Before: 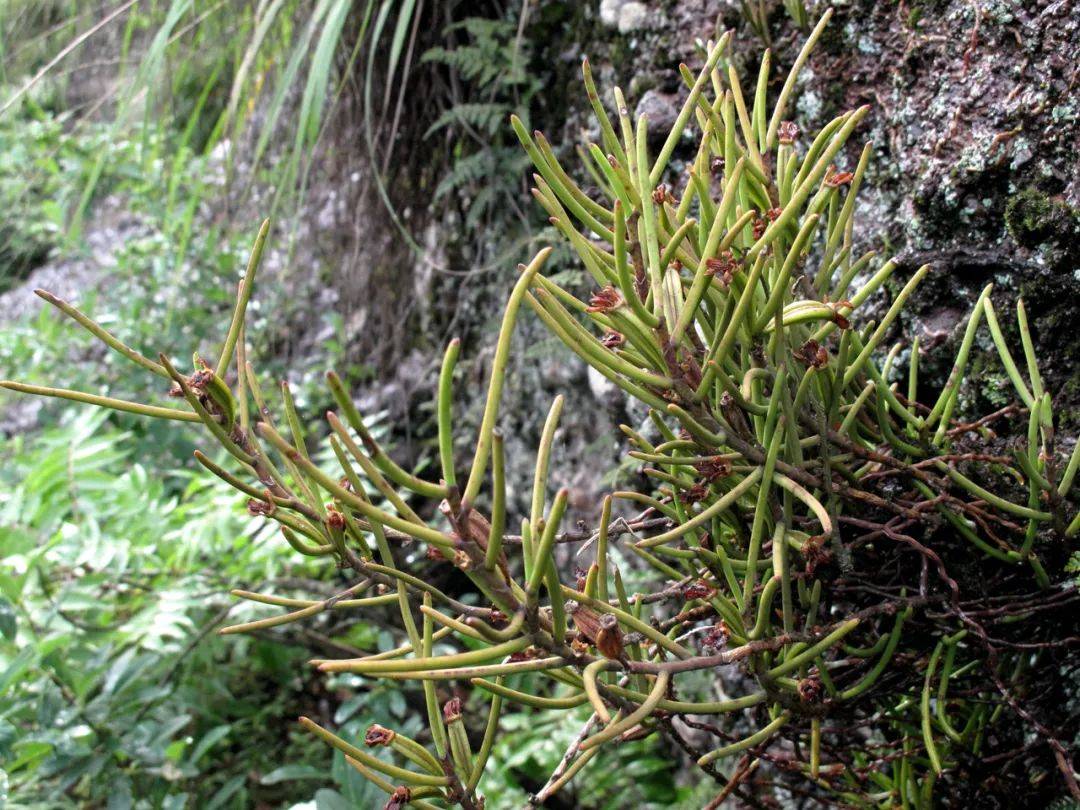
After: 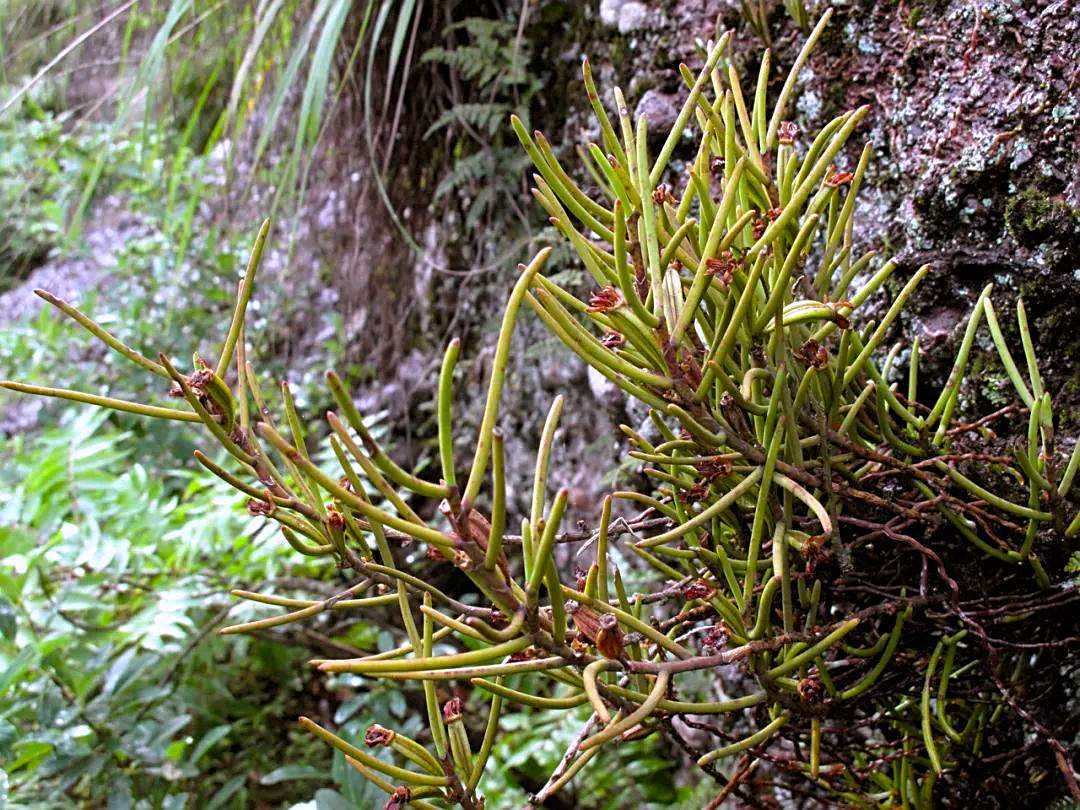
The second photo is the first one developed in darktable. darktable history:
color balance rgb: power › chroma 2.475%, power › hue 68.77°, perceptual saturation grading › global saturation 30.306%
sharpen: on, module defaults
color calibration: illuminant custom, x 0.367, y 0.392, temperature 4434.35 K
